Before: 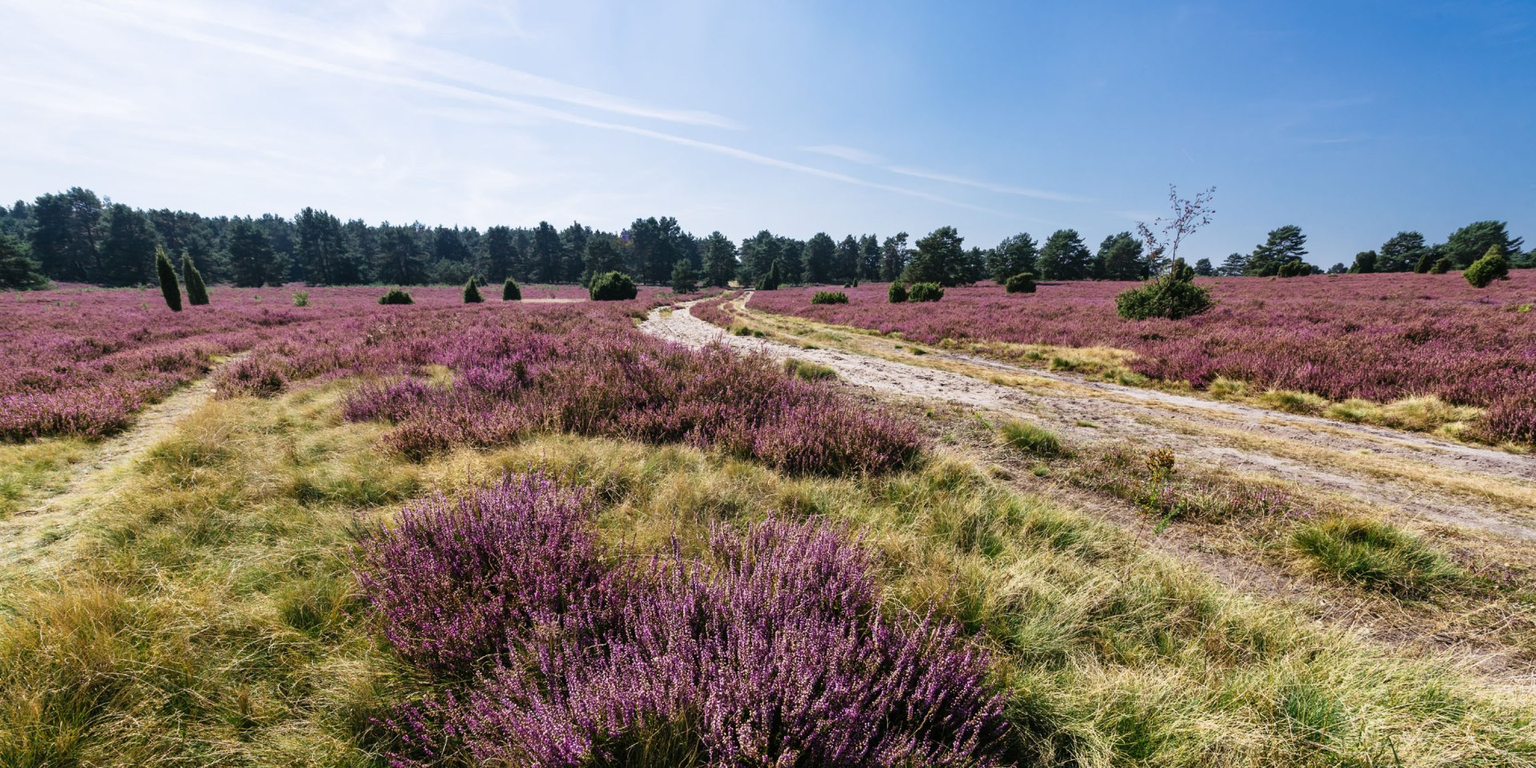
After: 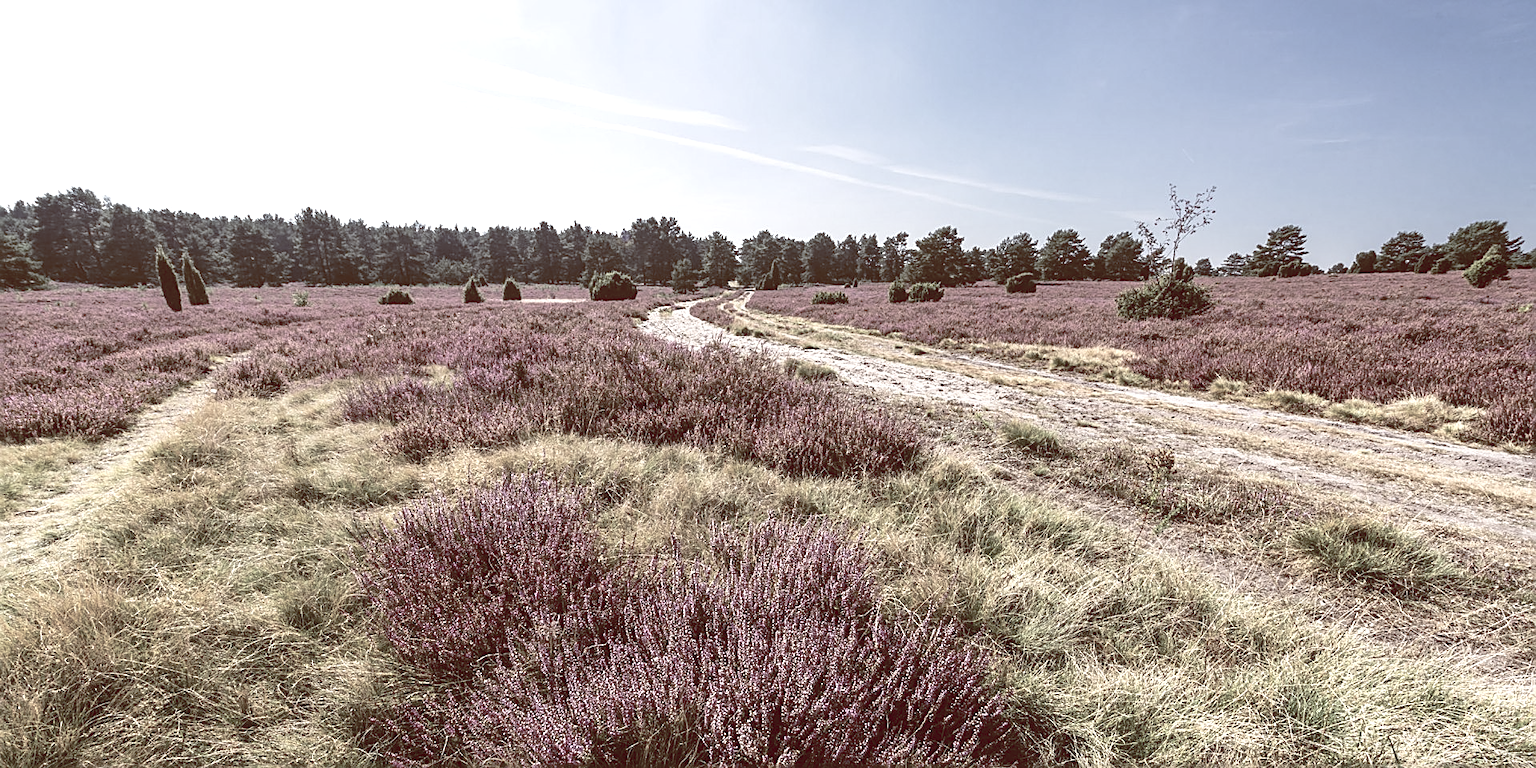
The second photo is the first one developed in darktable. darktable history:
color balance rgb: shadows lift › luminance 1%, shadows lift › chroma 0.2%, shadows lift › hue 20°, power › luminance 1%, power › chroma 0.4%, power › hue 34°, highlights gain › luminance 0.8%, highlights gain › chroma 0.4%, highlights gain › hue 44°, global offset › chroma 0.4%, global offset › hue 34°, white fulcrum 0.08 EV, linear chroma grading › shadows -7%, linear chroma grading › highlights -7%, linear chroma grading › global chroma -10%, linear chroma grading › mid-tones -8%, perceptual saturation grading › global saturation -28%, perceptual saturation grading › highlights -20%, perceptual saturation grading › mid-tones -24%, perceptual saturation grading › shadows -24%, perceptual brilliance grading › global brilliance -1%, perceptual brilliance grading › highlights -1%, perceptual brilliance grading › mid-tones -1%, perceptual brilliance grading › shadows -1%, global vibrance -17%, contrast -6%
local contrast: detail 110%
exposure: black level correction -0.002, exposure 0.708 EV, compensate exposure bias true, compensate highlight preservation false
sharpen: amount 0.75
